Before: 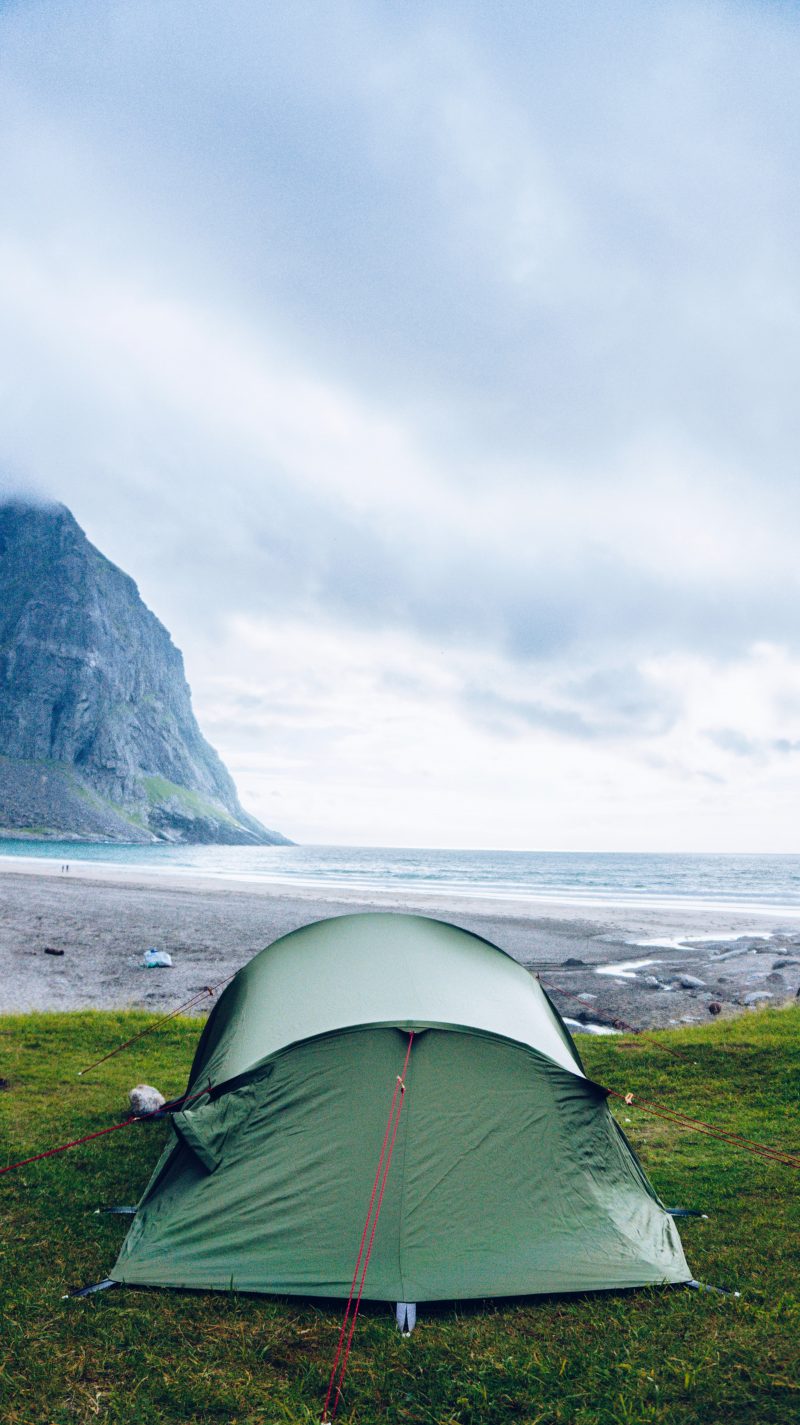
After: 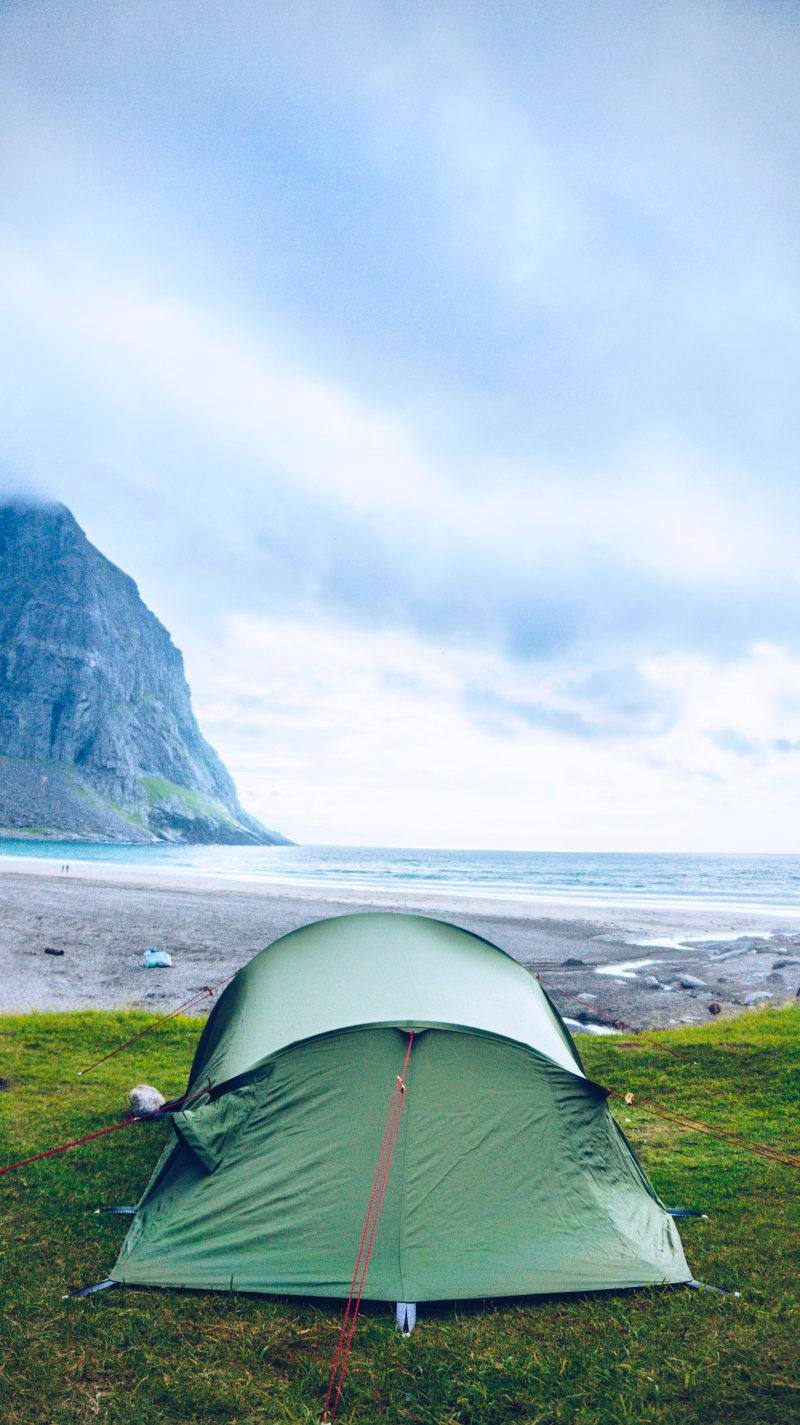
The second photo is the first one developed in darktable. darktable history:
contrast brightness saturation: contrast 0.2, brightness 0.16, saturation 0.22
shadows and highlights: on, module defaults
vignetting: fall-off radius 60.92%
